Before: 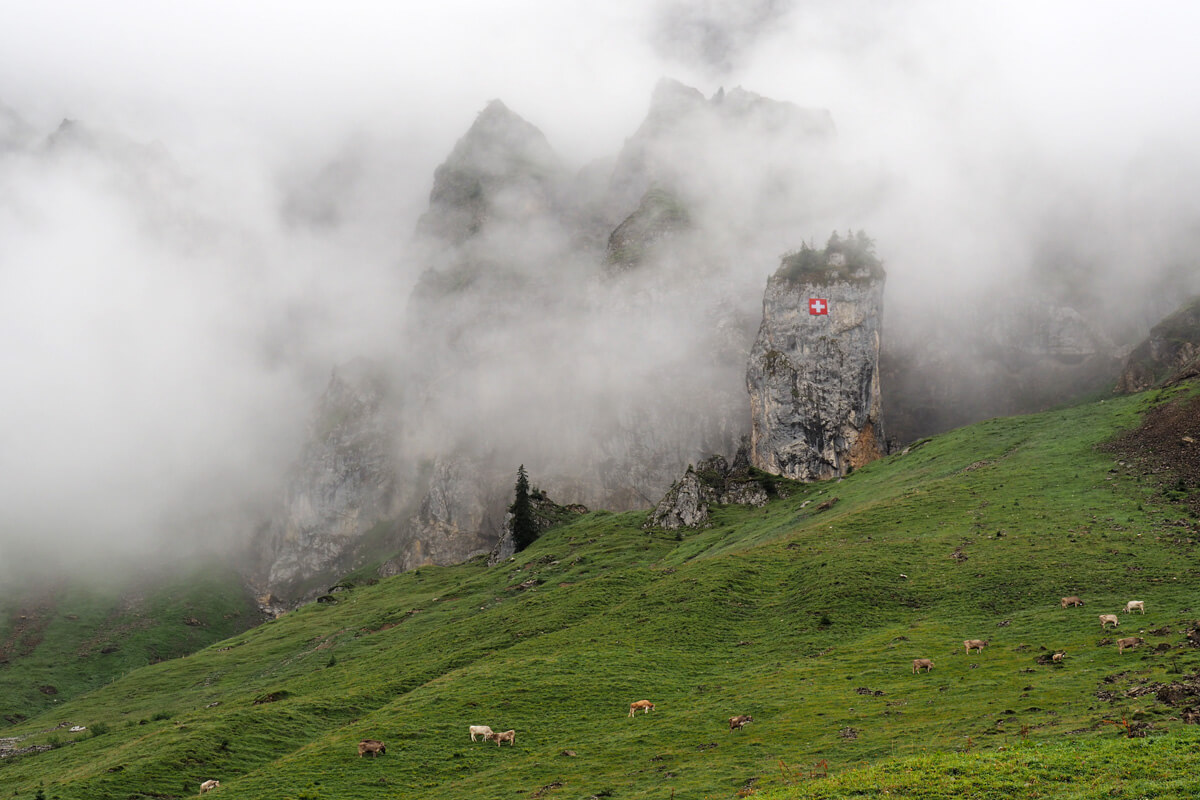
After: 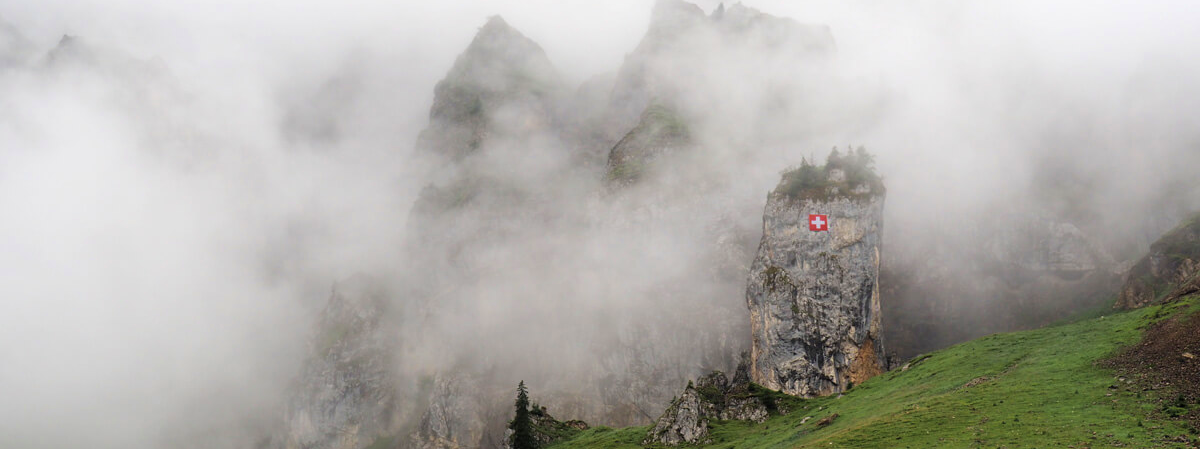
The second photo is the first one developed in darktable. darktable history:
crop and rotate: top 10.6%, bottom 33.168%
velvia: on, module defaults
